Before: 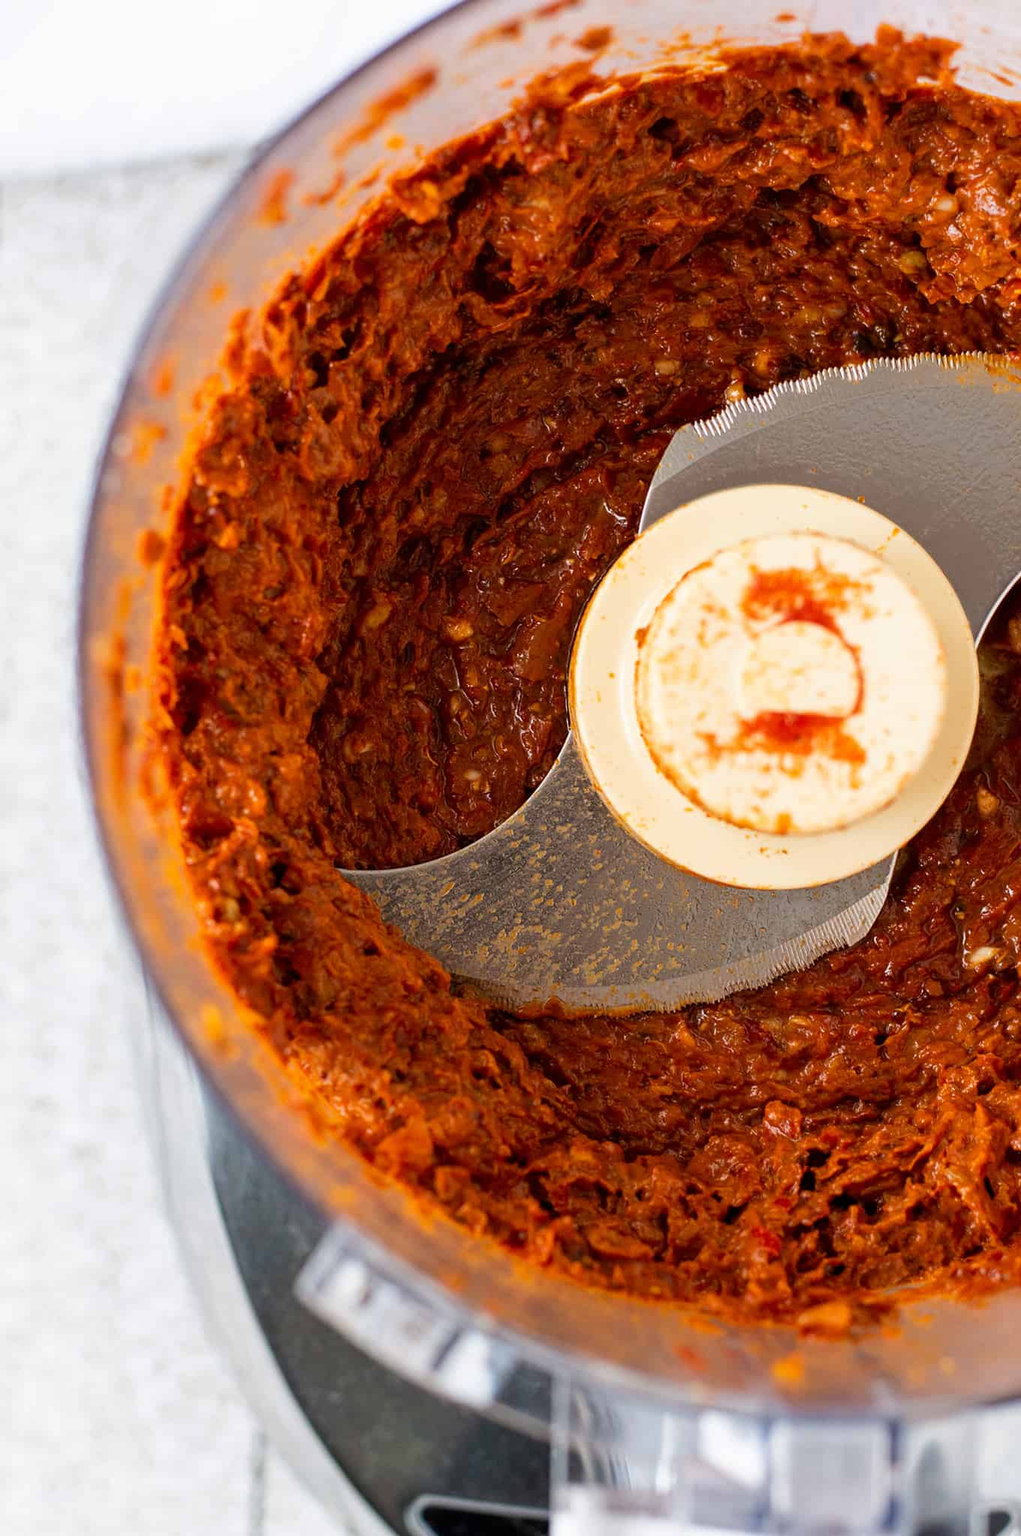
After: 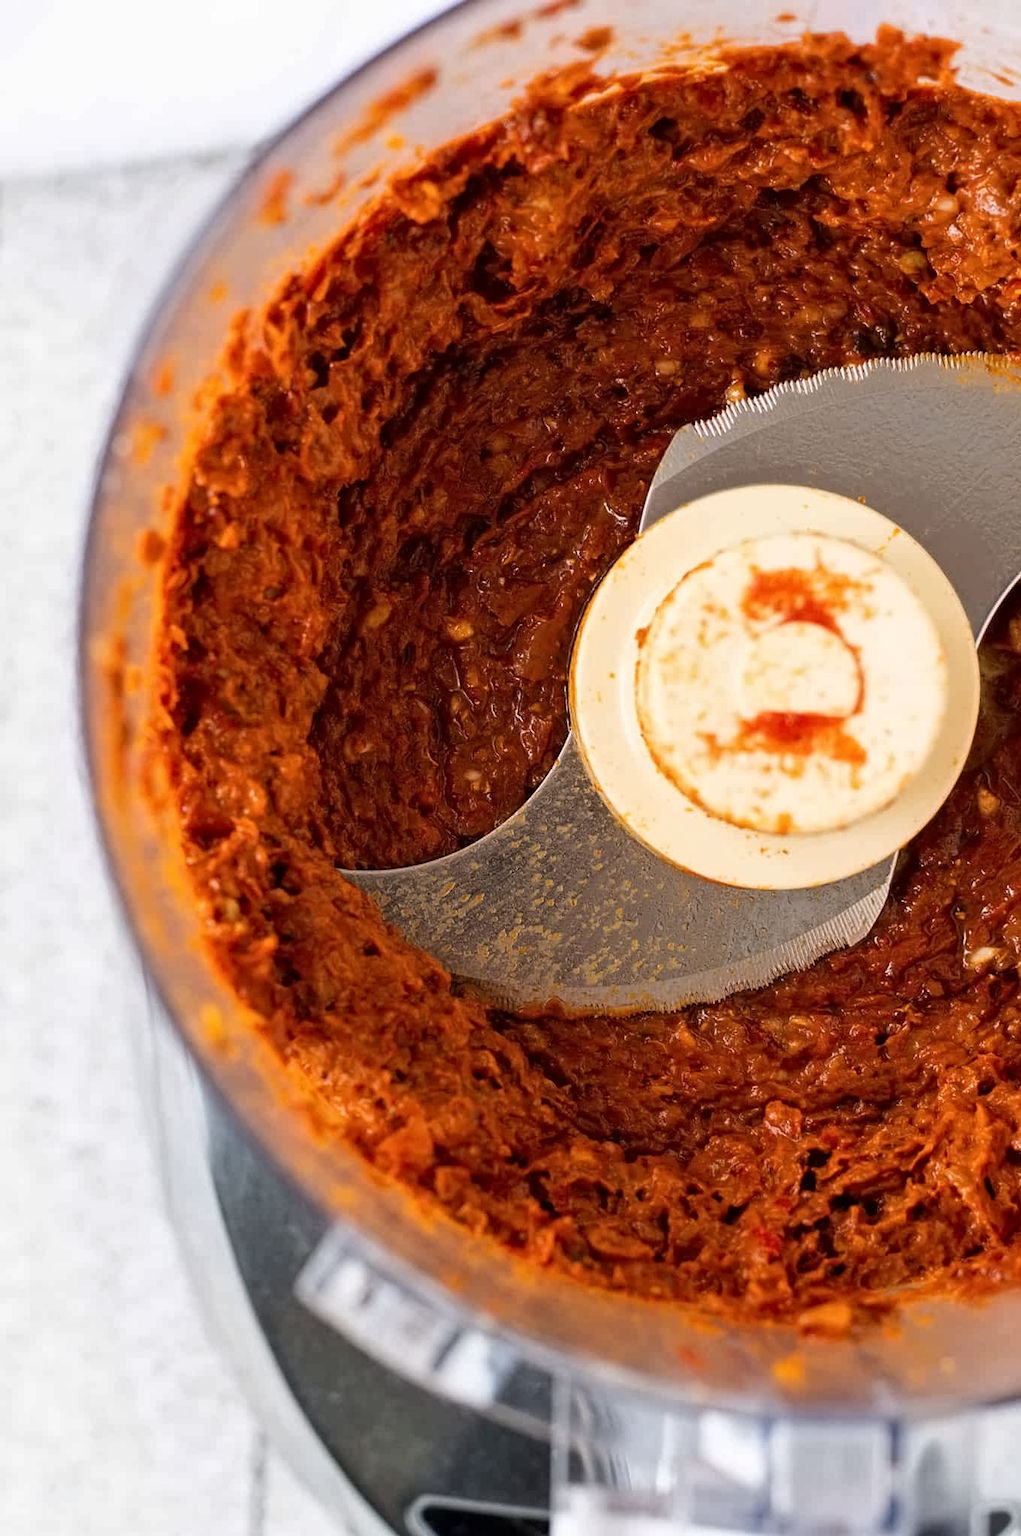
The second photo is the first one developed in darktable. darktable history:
contrast equalizer: y [[0.5 ×6], [0.5 ×6], [0.5 ×6], [0 ×6], [0, 0.039, 0.251, 0.29, 0.293, 0.292]]
